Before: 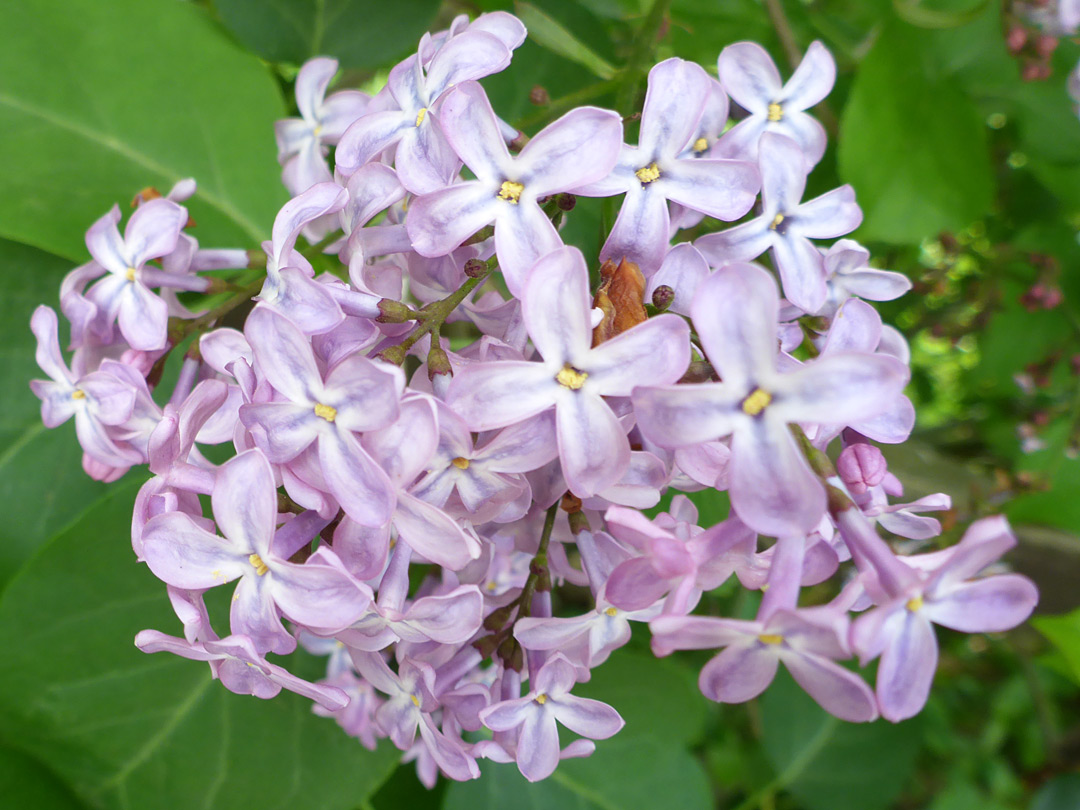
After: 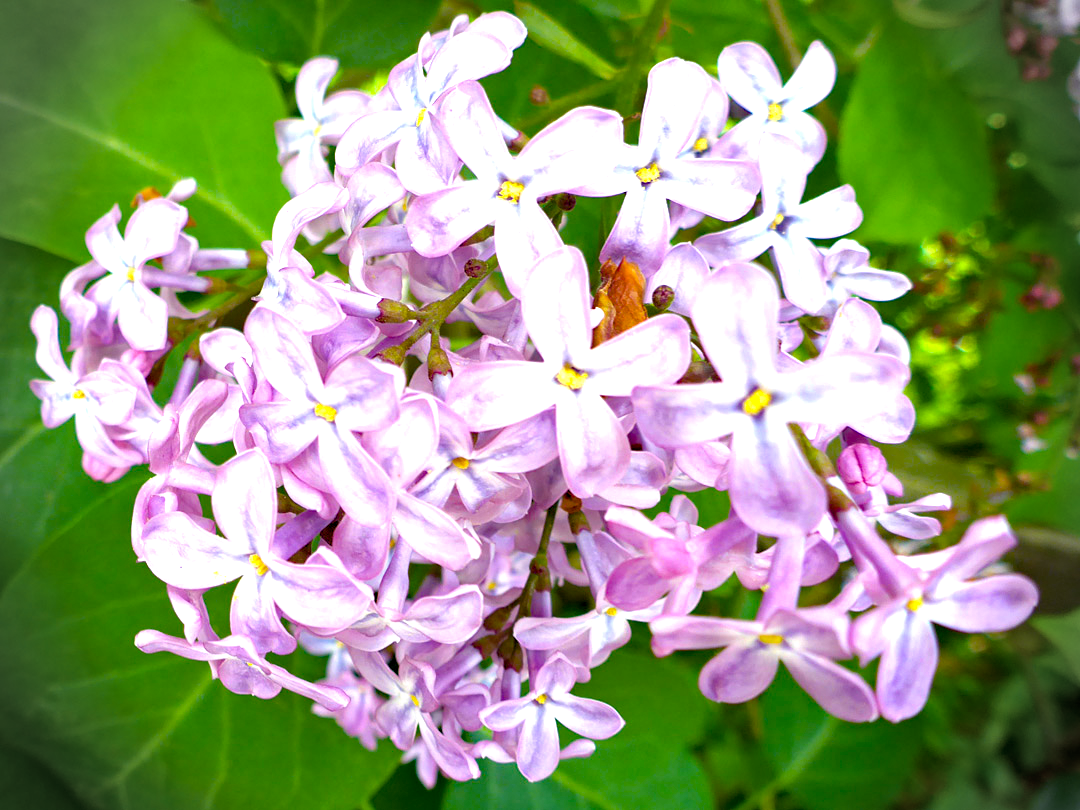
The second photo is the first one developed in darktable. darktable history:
vignetting: fall-off start 88.2%, fall-off radius 24.34%
exposure: compensate highlight preservation false
haze removal: strength 0.287, distance 0.246, compatibility mode true, adaptive false
color balance rgb: global offset › luminance -0.499%, perceptual saturation grading › global saturation 29.618%, perceptual brilliance grading › global brilliance 25.452%
